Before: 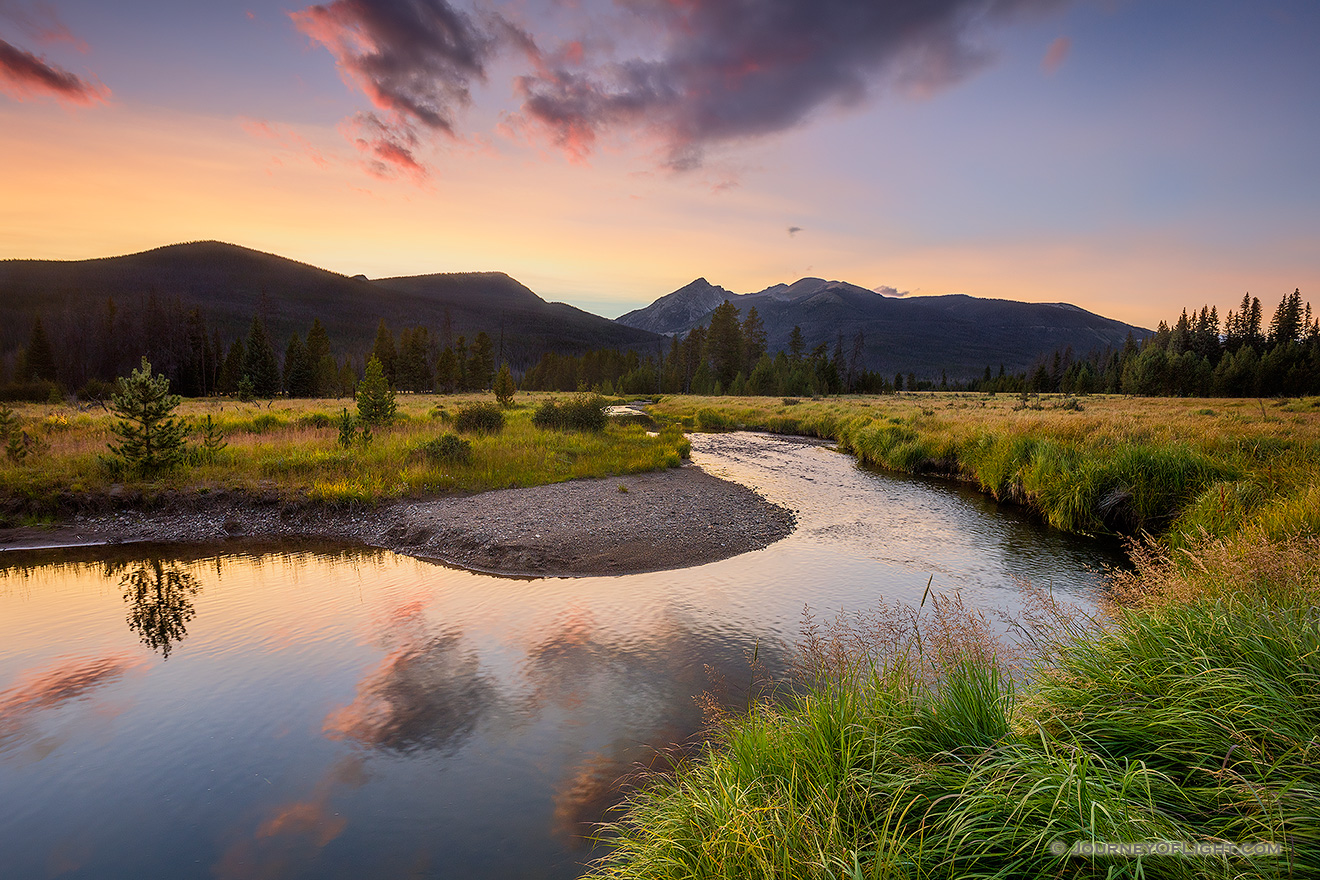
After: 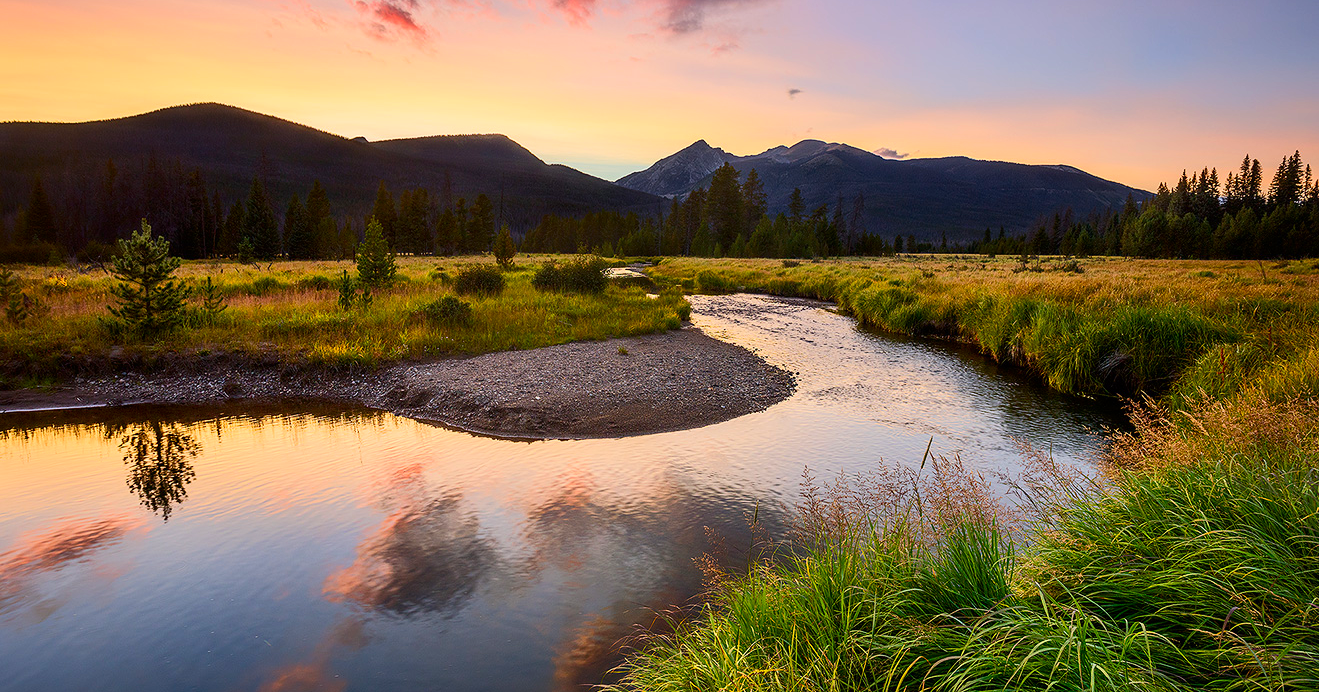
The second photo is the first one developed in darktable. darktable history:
crop and rotate: top 15.709%, bottom 5.553%
contrast brightness saturation: contrast 0.184, saturation 0.296
